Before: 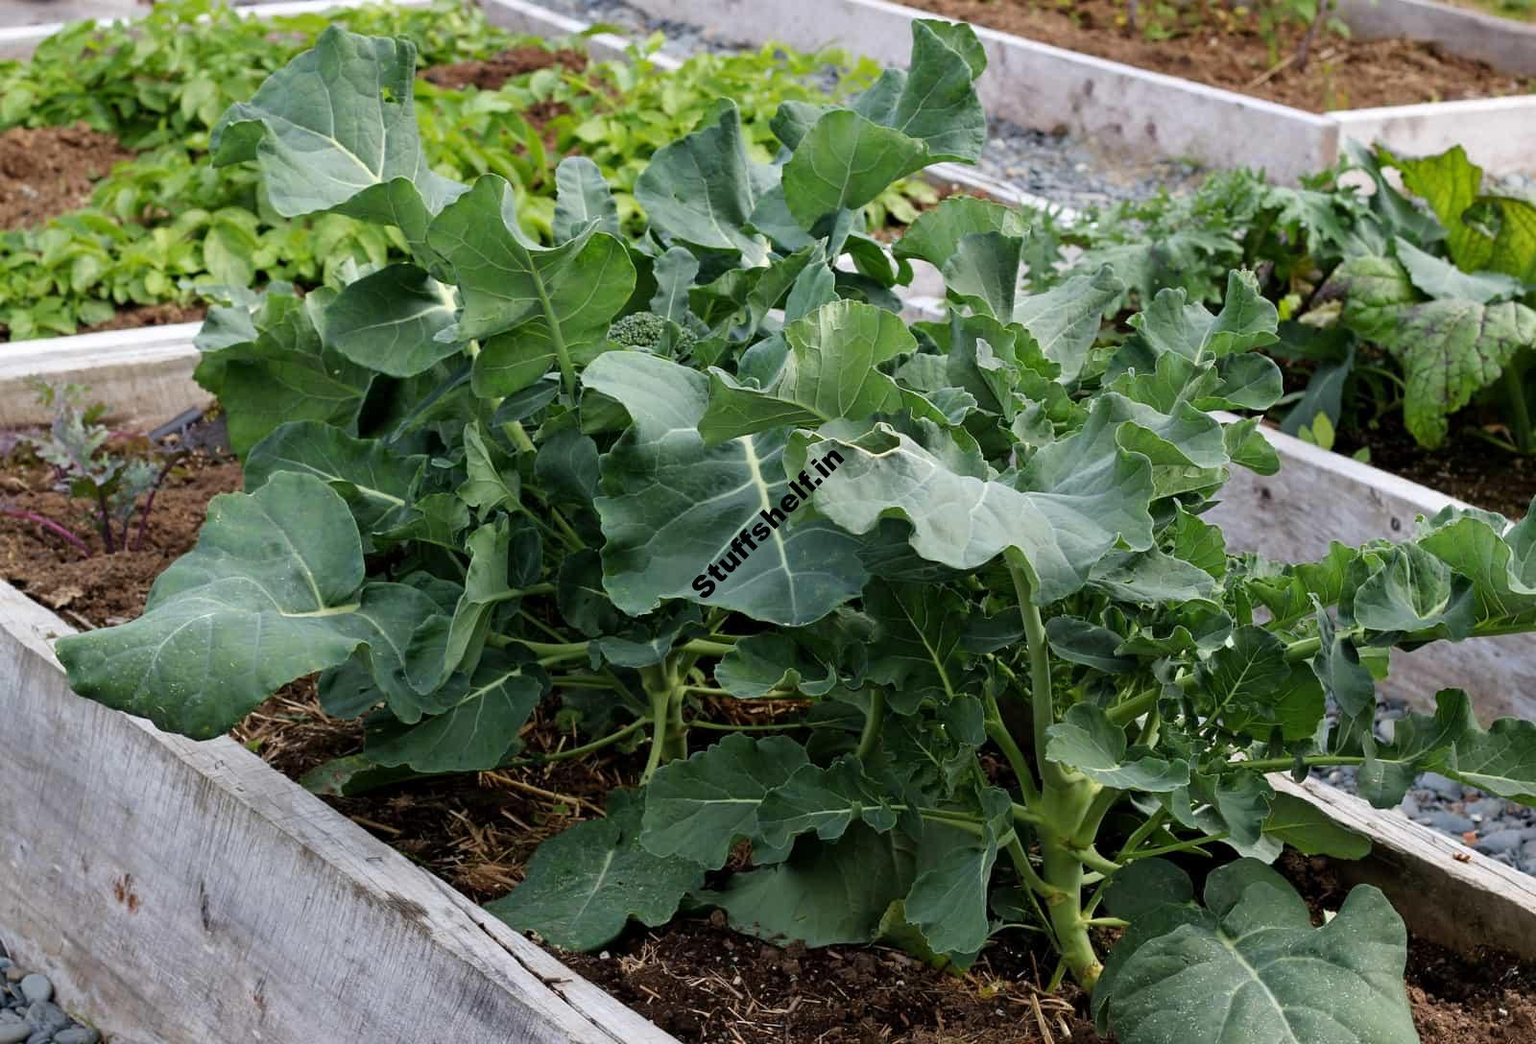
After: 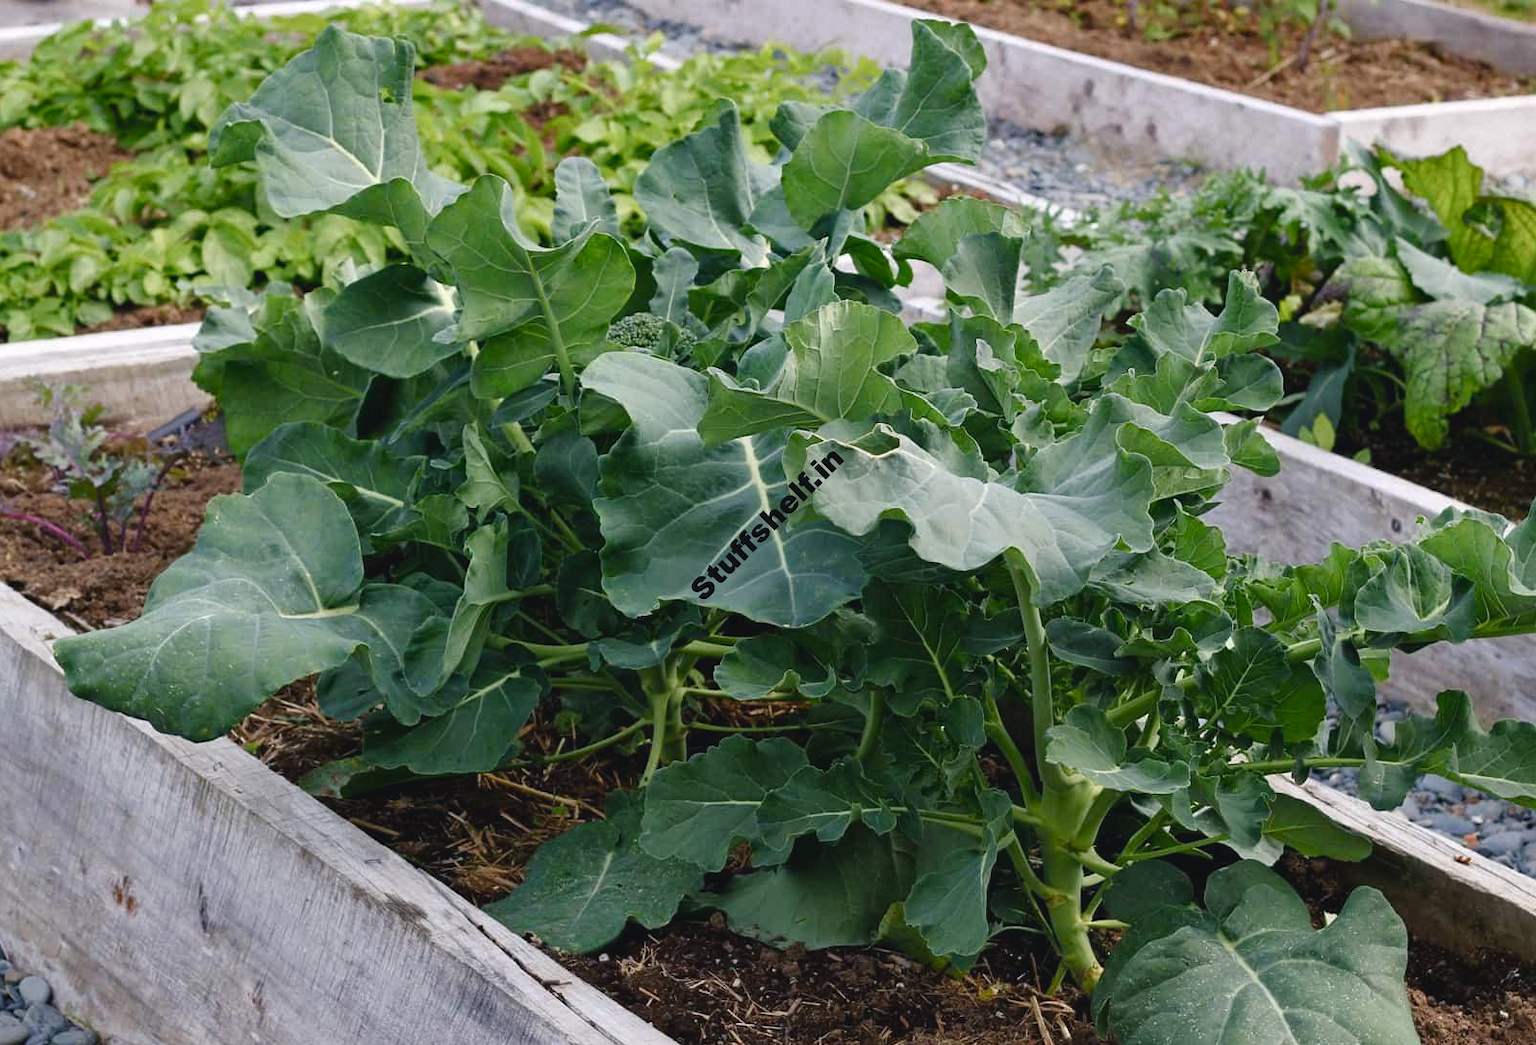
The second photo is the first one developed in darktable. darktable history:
crop and rotate: left 0.126%
color balance rgb: shadows lift › chroma 2%, shadows lift › hue 250°, power › hue 326.4°, highlights gain › chroma 2%, highlights gain › hue 64.8°, global offset › luminance 0.5%, global offset › hue 58.8°, perceptual saturation grading › highlights -25%, perceptual saturation grading › shadows 30%, global vibrance 15%
white balance: red 0.976, blue 1.04
